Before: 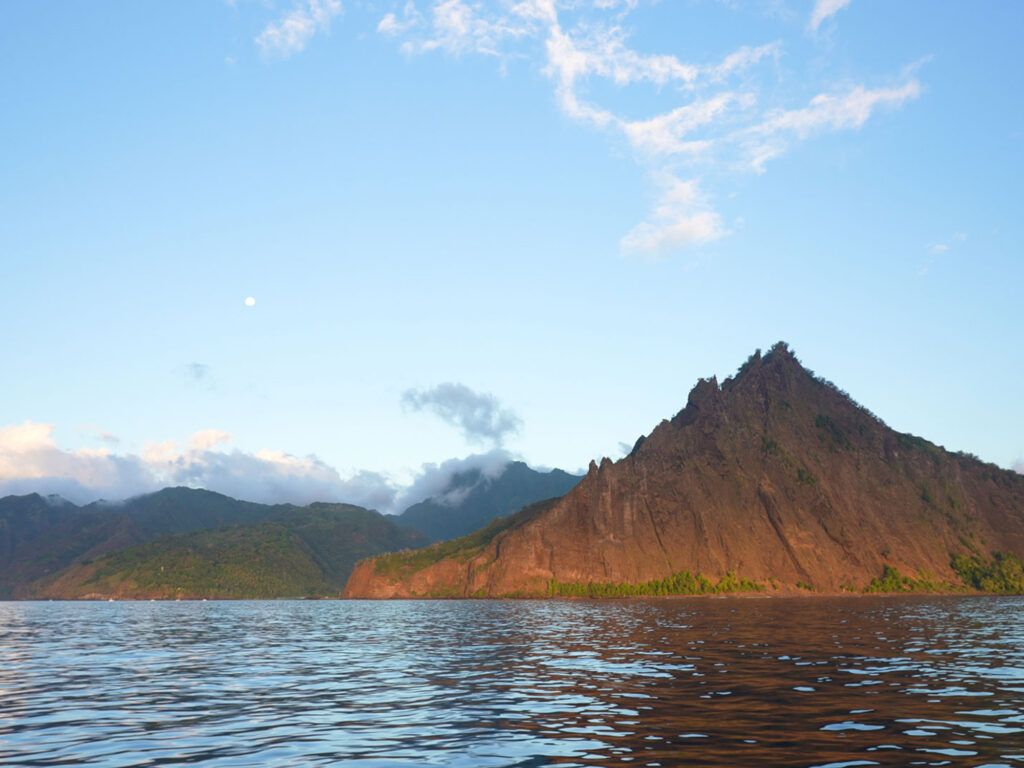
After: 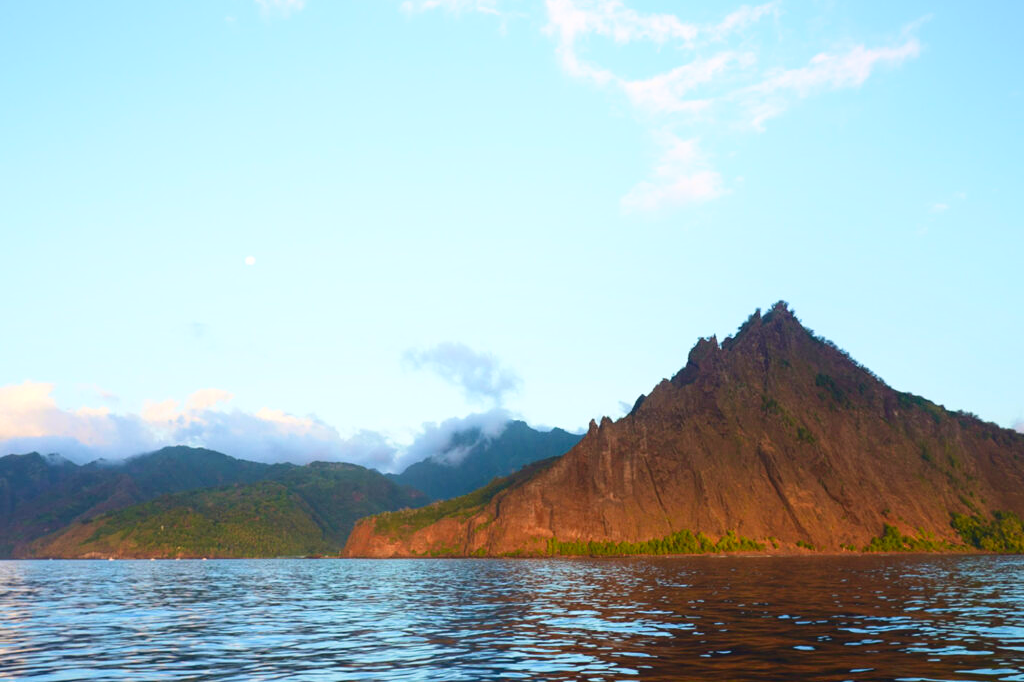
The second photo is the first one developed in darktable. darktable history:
crop and rotate: top 5.467%, bottom 5.728%
contrast brightness saturation: contrast 0.158, saturation 0.31
shadows and highlights: shadows -24.63, highlights 50.66, soften with gaussian
velvia: on, module defaults
